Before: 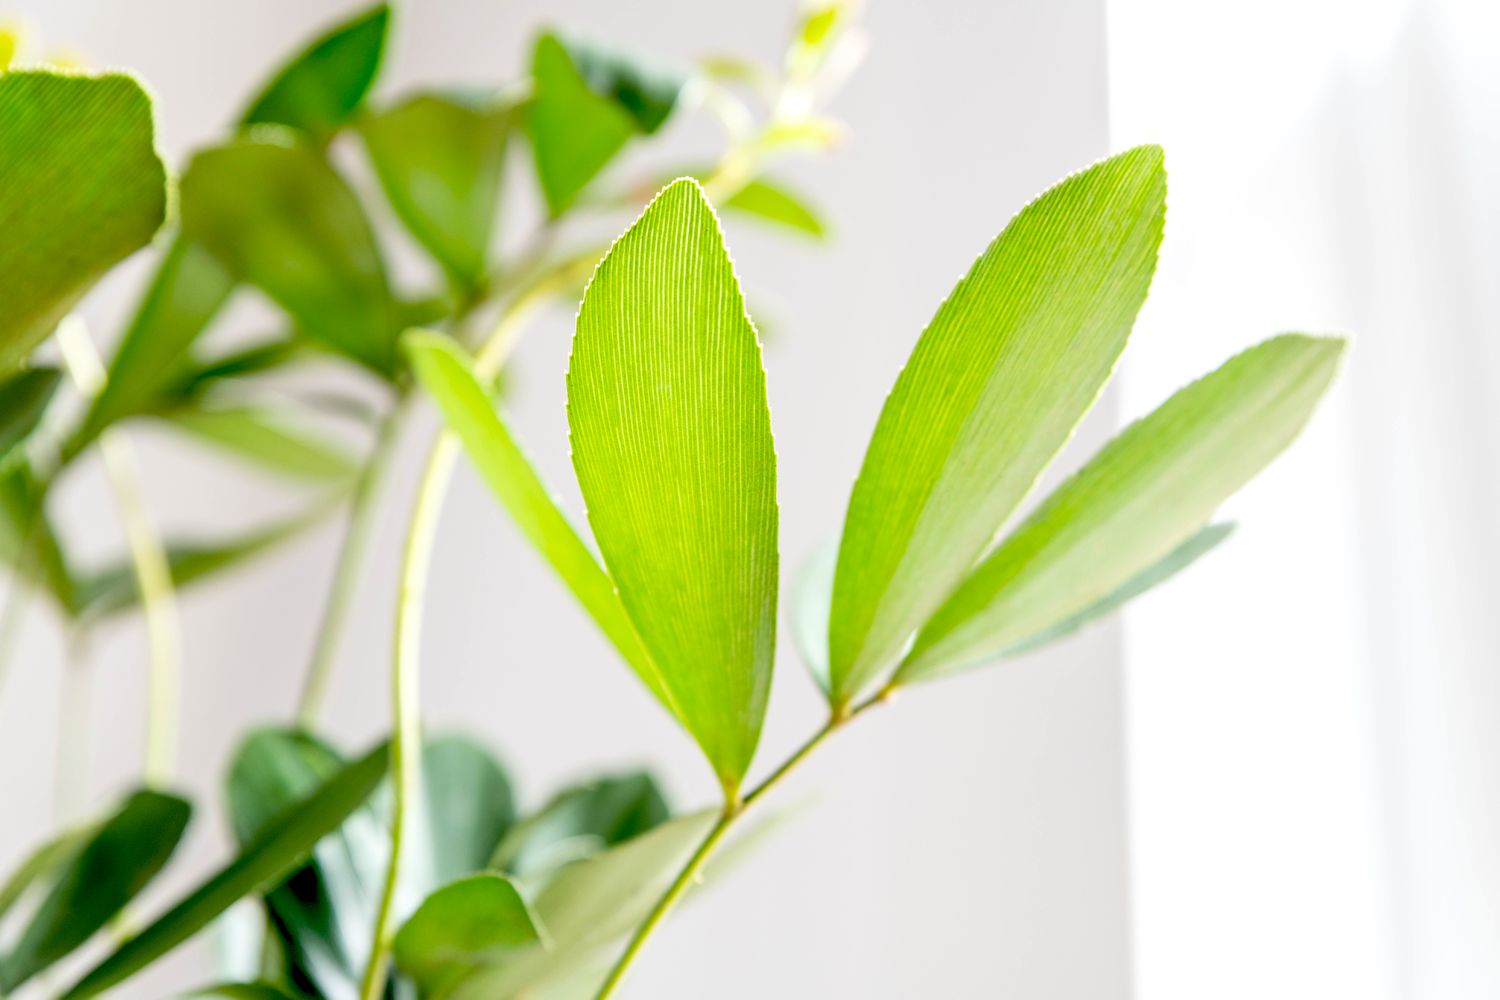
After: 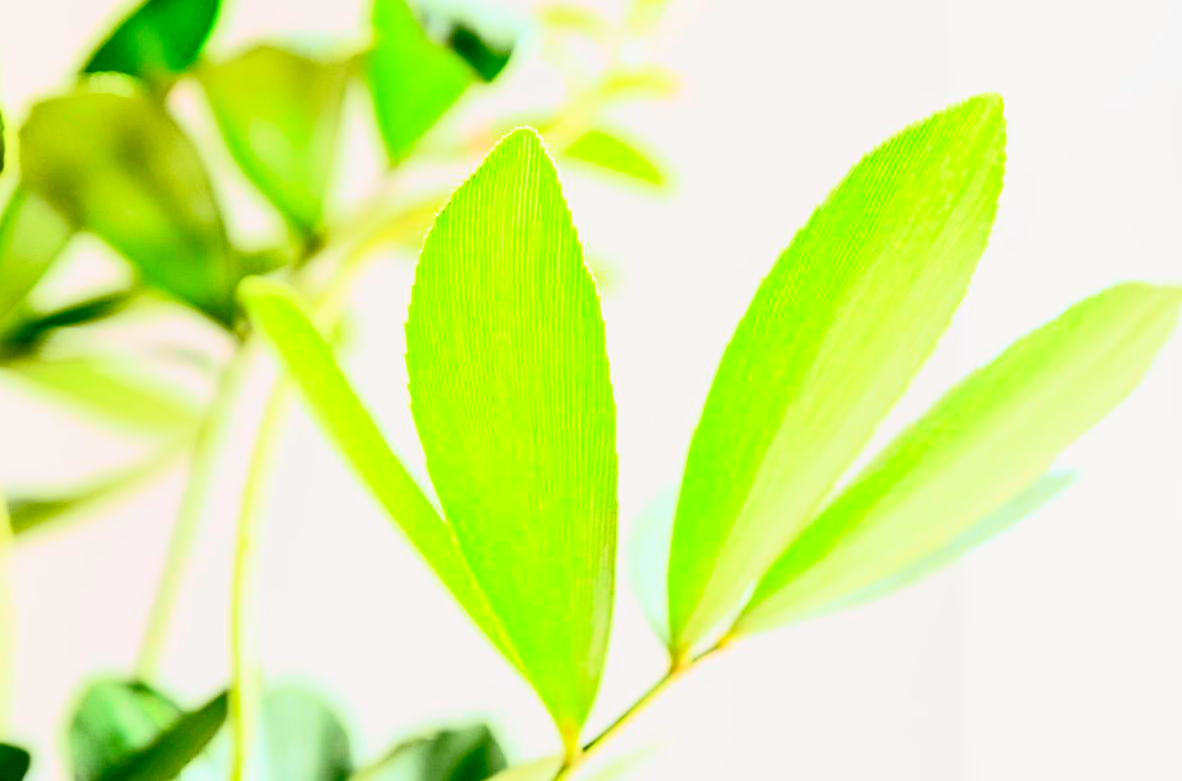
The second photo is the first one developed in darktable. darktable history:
crop and rotate: left 10.77%, top 5.1%, right 10.41%, bottom 16.76%
tone curve: curves: ch0 [(0, 0.005) (0.103, 0.097) (0.18, 0.22) (0.4, 0.485) (0.5, 0.612) (0.668, 0.787) (0.823, 0.894) (1, 0.971)]; ch1 [(0, 0) (0.172, 0.123) (0.324, 0.253) (0.396, 0.388) (0.478, 0.461) (0.499, 0.498) (0.522, 0.528) (0.618, 0.649) (0.753, 0.821) (1, 1)]; ch2 [(0, 0) (0.411, 0.424) (0.496, 0.501) (0.515, 0.514) (0.555, 0.585) (0.641, 0.69) (1, 1)], color space Lab, independent channels, preserve colors none
color balance: output saturation 98.5%
contrast brightness saturation: contrast 0.4, brightness 0.1, saturation 0.21
